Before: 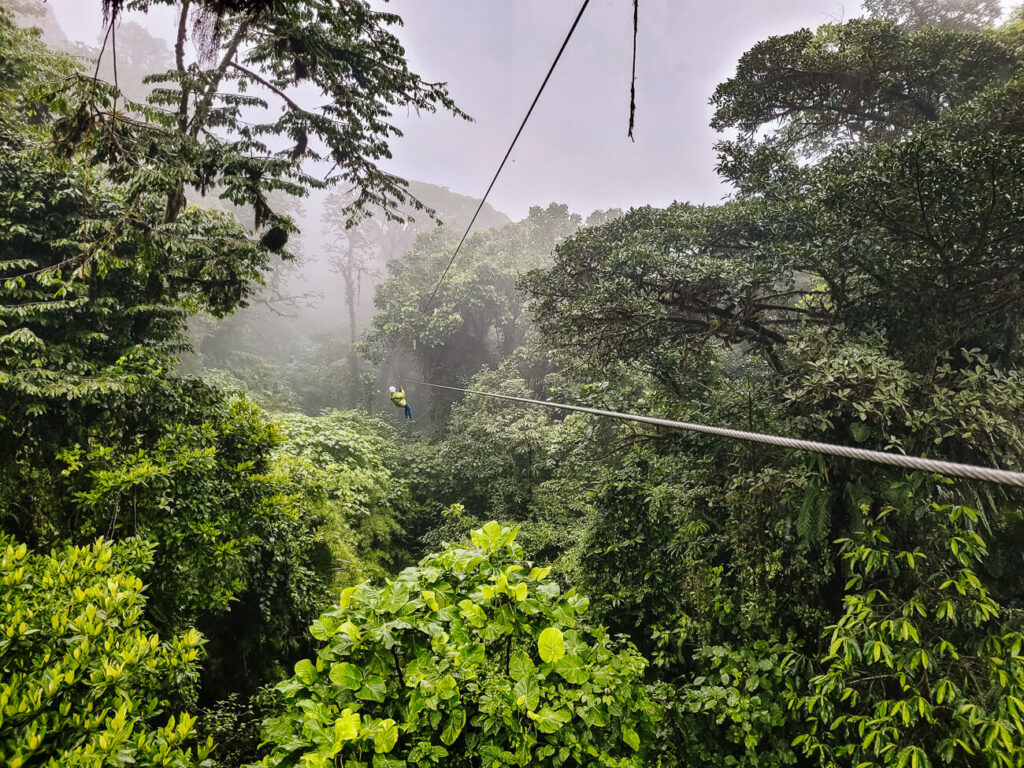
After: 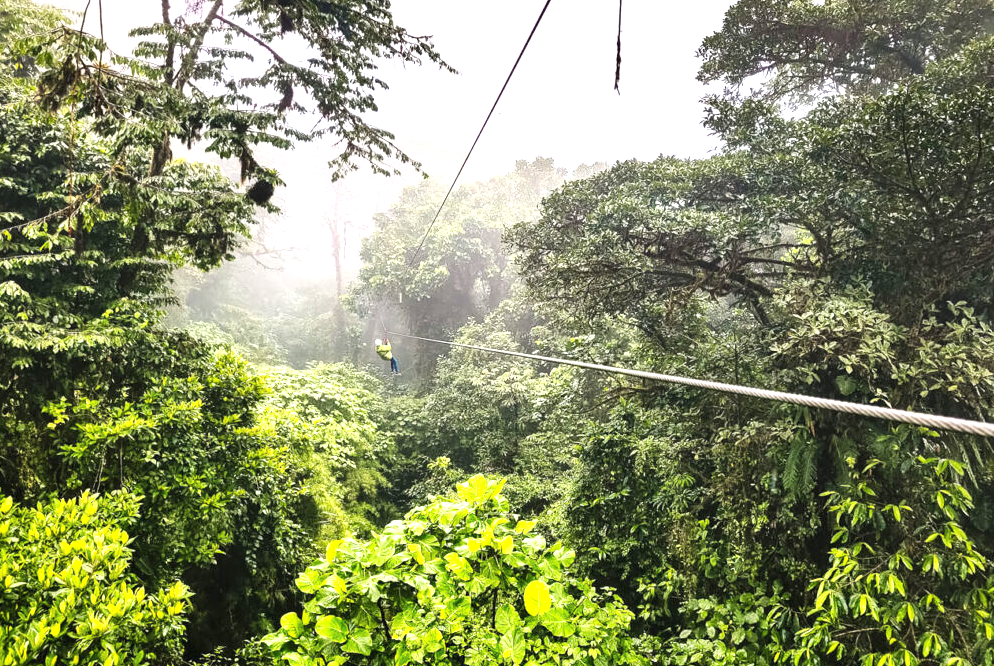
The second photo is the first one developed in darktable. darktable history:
crop: left 1.372%, top 6.123%, right 1.464%, bottom 7.111%
exposure: black level correction 0, exposure 1.107 EV, compensate exposure bias true, compensate highlight preservation false
contrast brightness saturation: contrast 0.103, brightness 0.024, saturation 0.022
